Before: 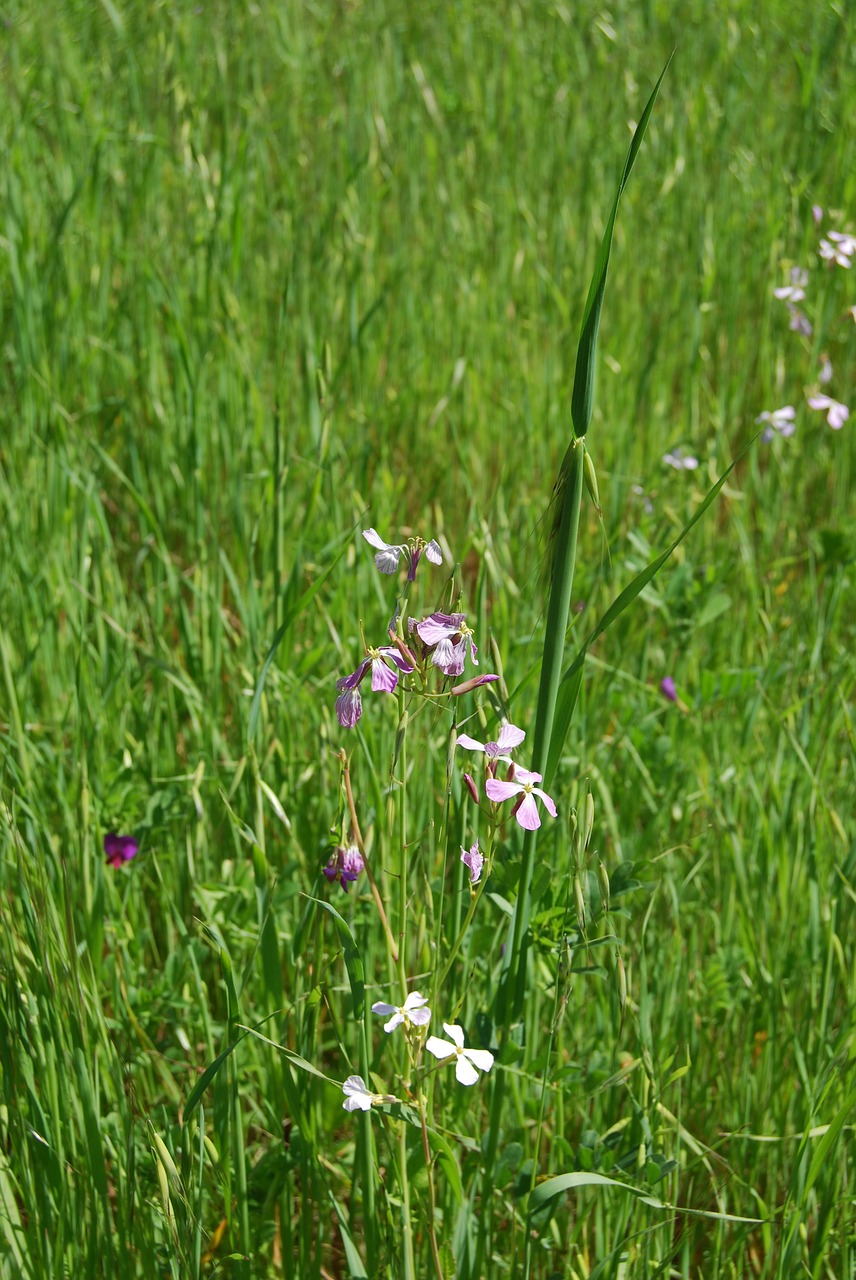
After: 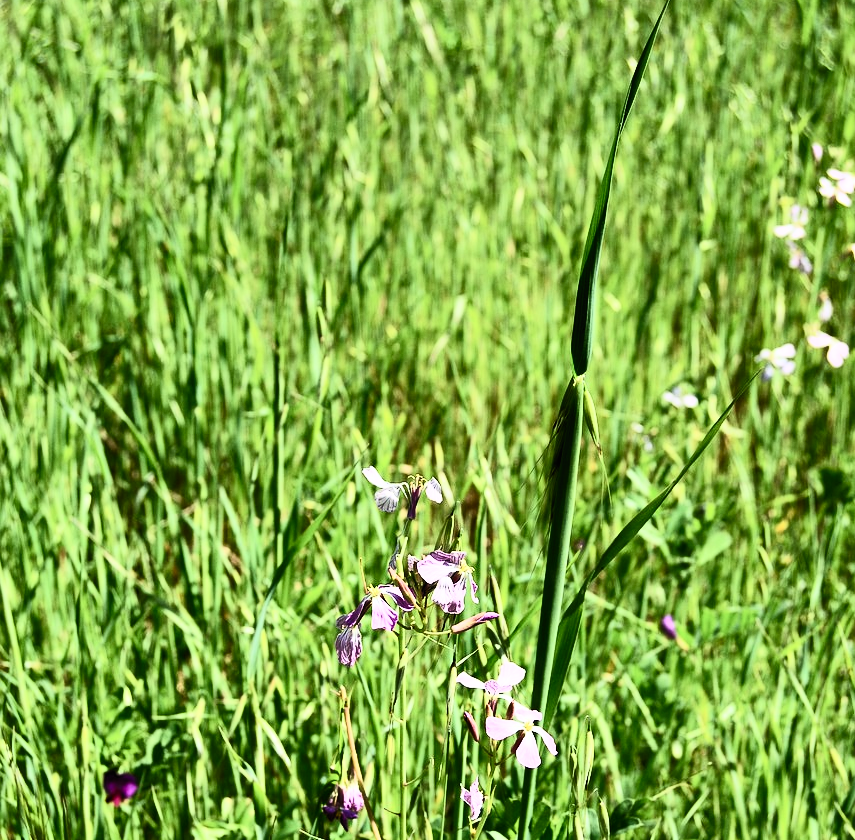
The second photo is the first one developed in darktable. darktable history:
filmic rgb: black relative exposure -4 EV, white relative exposure 3 EV, hardness 3.02, contrast 1.4
contrast brightness saturation: contrast 0.62, brightness 0.34, saturation 0.14
crop and rotate: top 4.848%, bottom 29.503%
